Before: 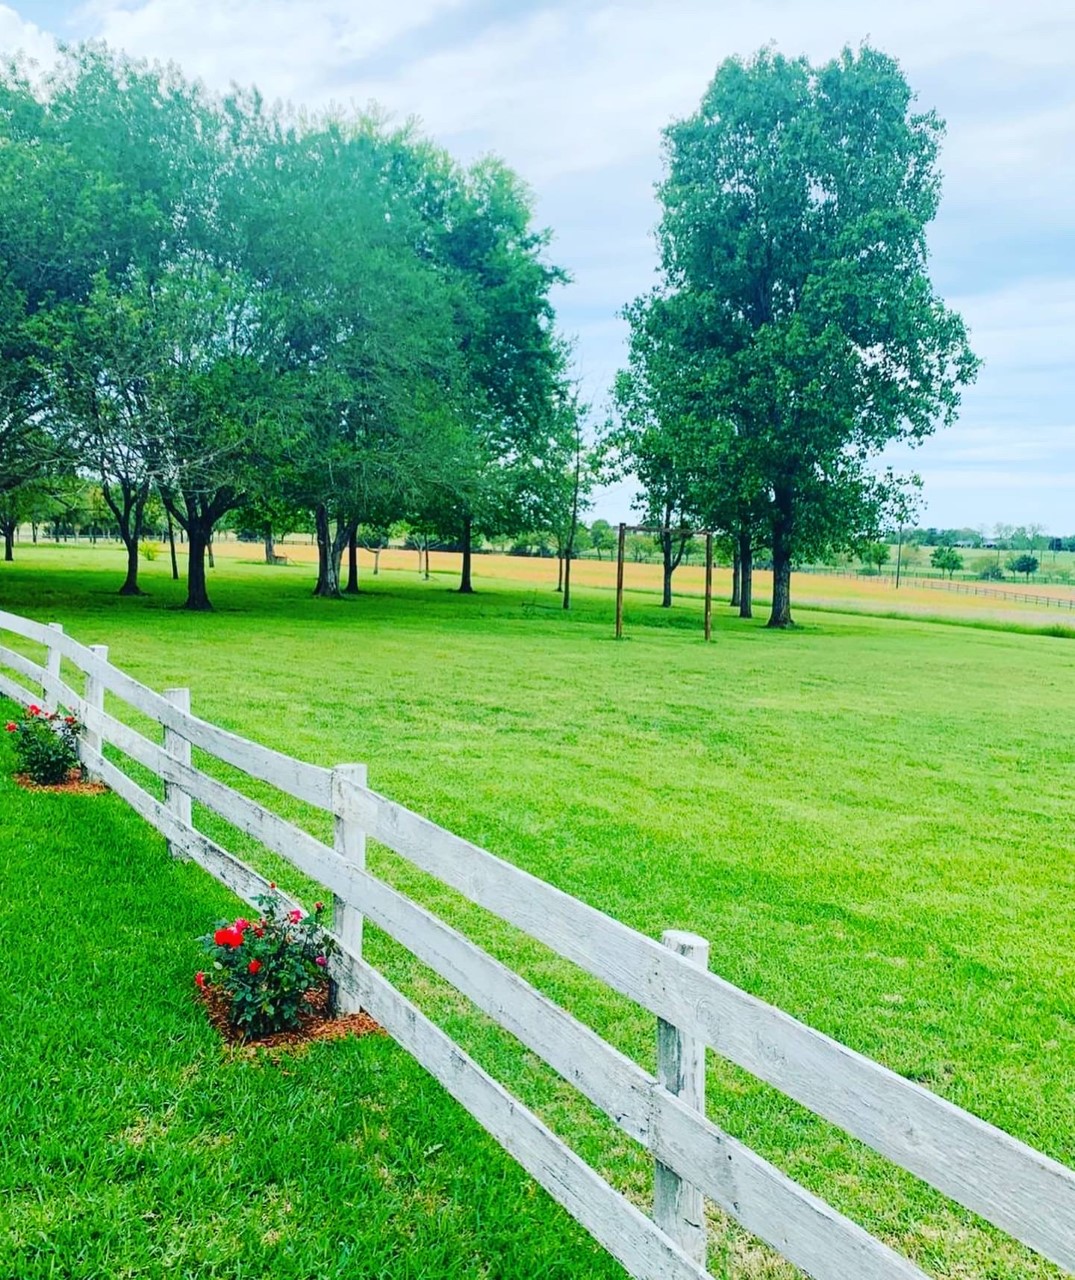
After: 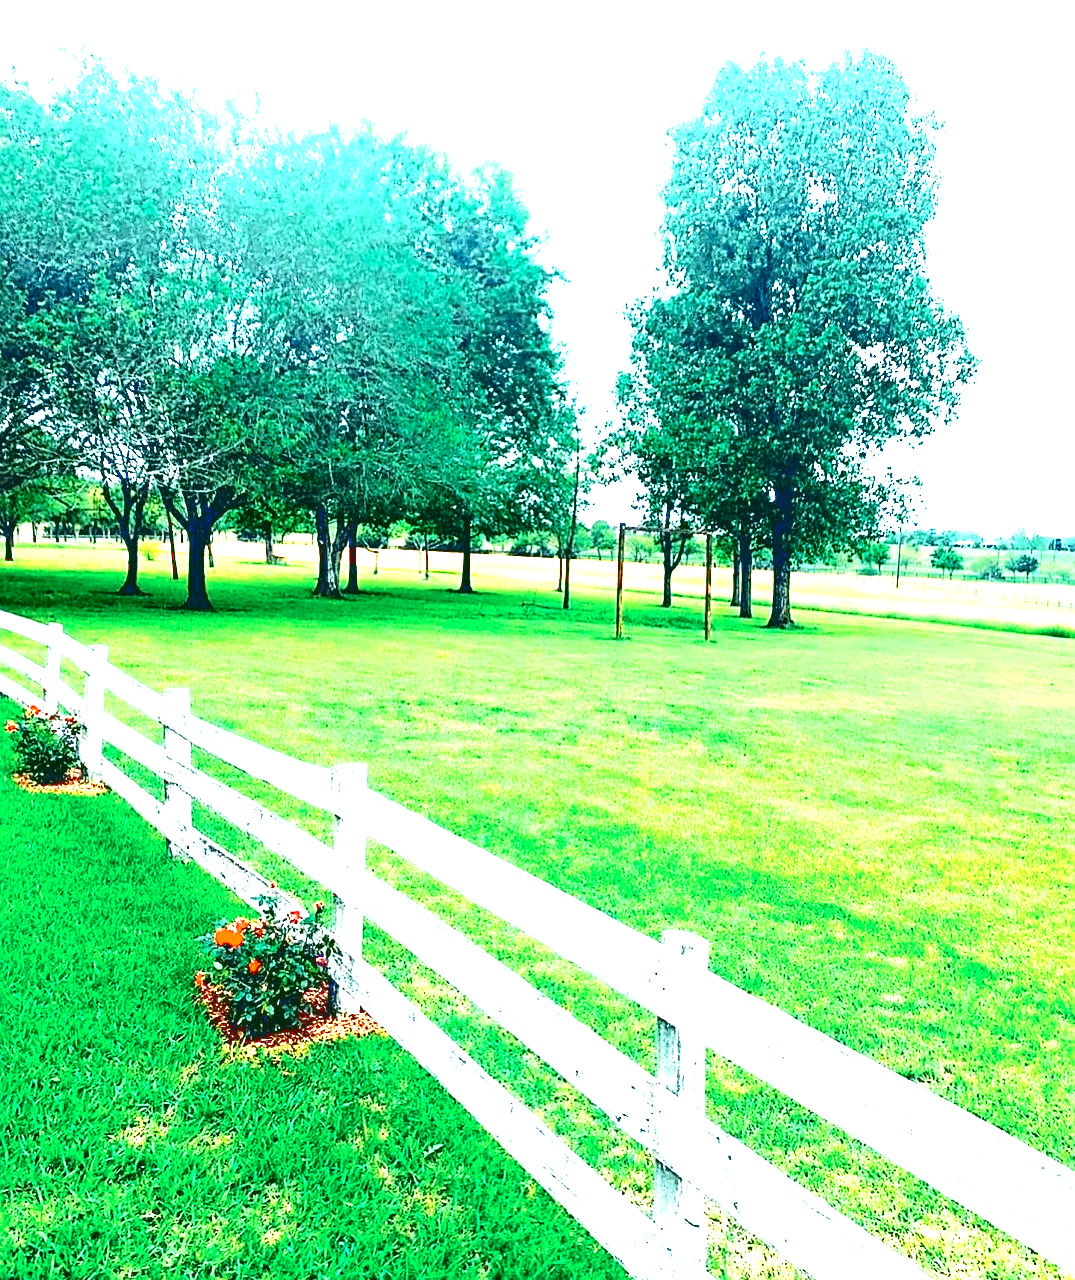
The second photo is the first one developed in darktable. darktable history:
contrast brightness saturation: contrast 0.204, brightness -0.112, saturation 0.102
sharpen: on, module defaults
exposure: black level correction 0, exposure 1.388 EV, compensate exposure bias true, compensate highlight preservation false
color zones: curves: ch0 [(0.018, 0.548) (0.197, 0.654) (0.425, 0.447) (0.605, 0.658) (0.732, 0.579)]; ch1 [(0.105, 0.531) (0.224, 0.531) (0.386, 0.39) (0.618, 0.456) (0.732, 0.456) (0.956, 0.421)]; ch2 [(0.039, 0.583) (0.215, 0.465) (0.399, 0.544) (0.465, 0.548) (0.614, 0.447) (0.724, 0.43) (0.882, 0.623) (0.956, 0.632)]
color correction: highlights b* 0.007, saturation 1.07
tone curve: curves: ch0 [(0.122, 0.111) (1, 1)], color space Lab, linked channels, preserve colors none
